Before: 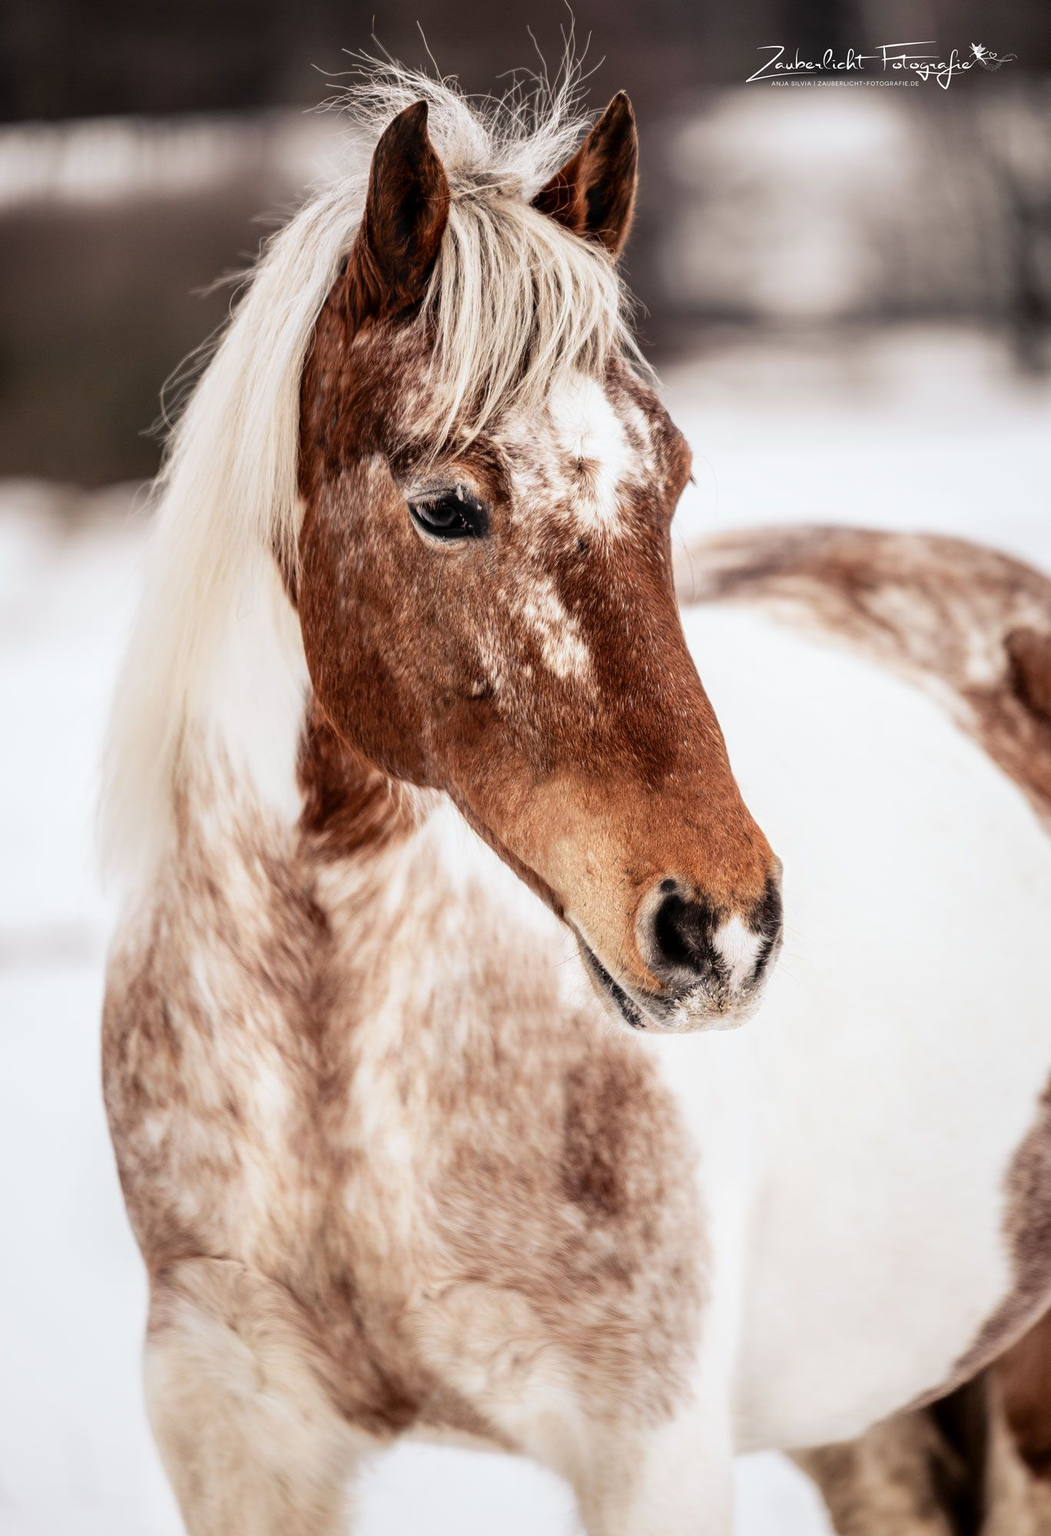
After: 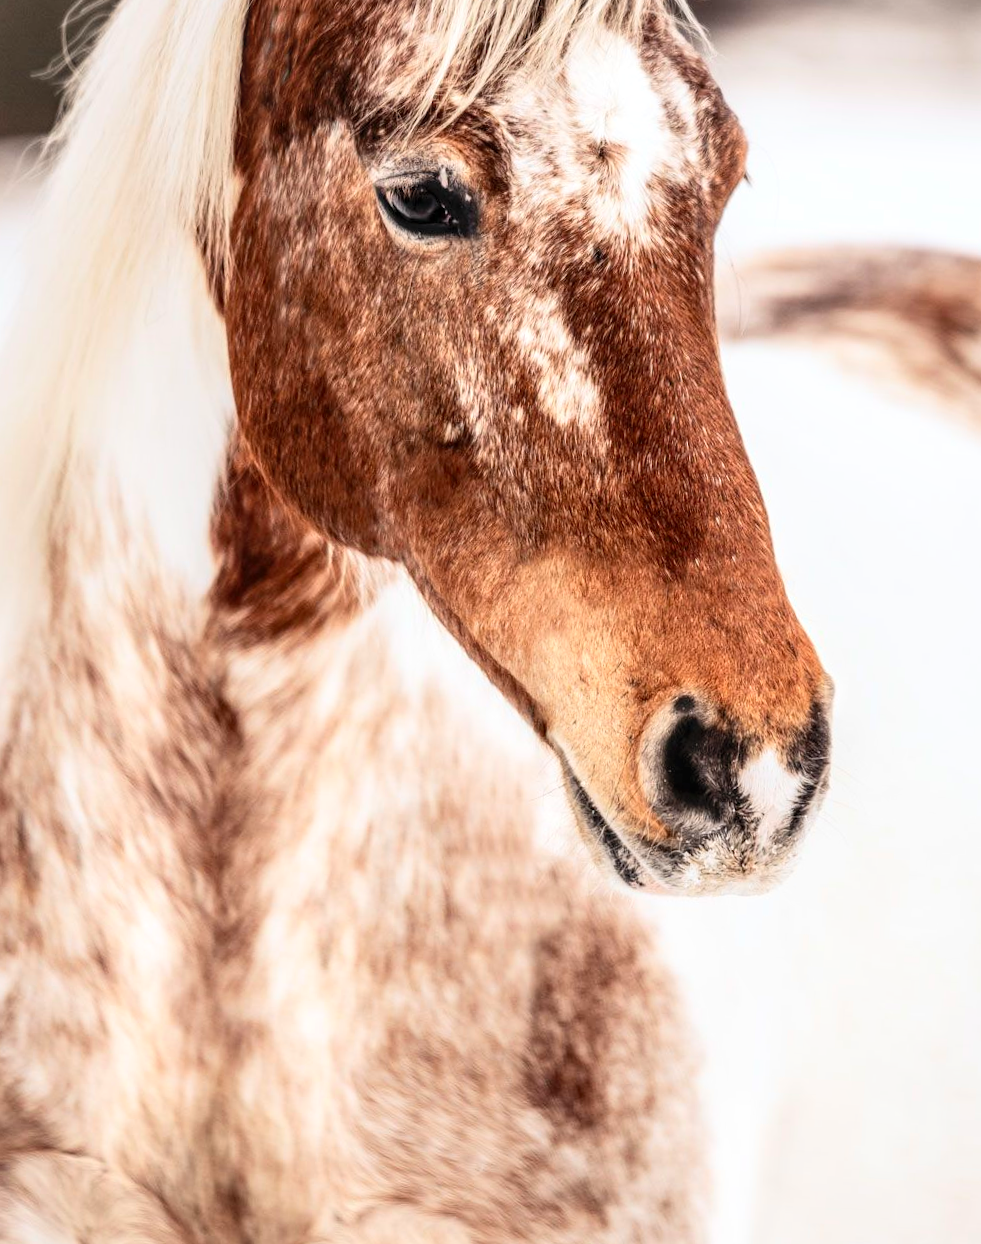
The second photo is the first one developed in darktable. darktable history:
contrast brightness saturation: contrast 0.2, brightness 0.16, saturation 0.22
crop and rotate: angle -3.37°, left 9.79%, top 20.73%, right 12.42%, bottom 11.82%
local contrast: on, module defaults
